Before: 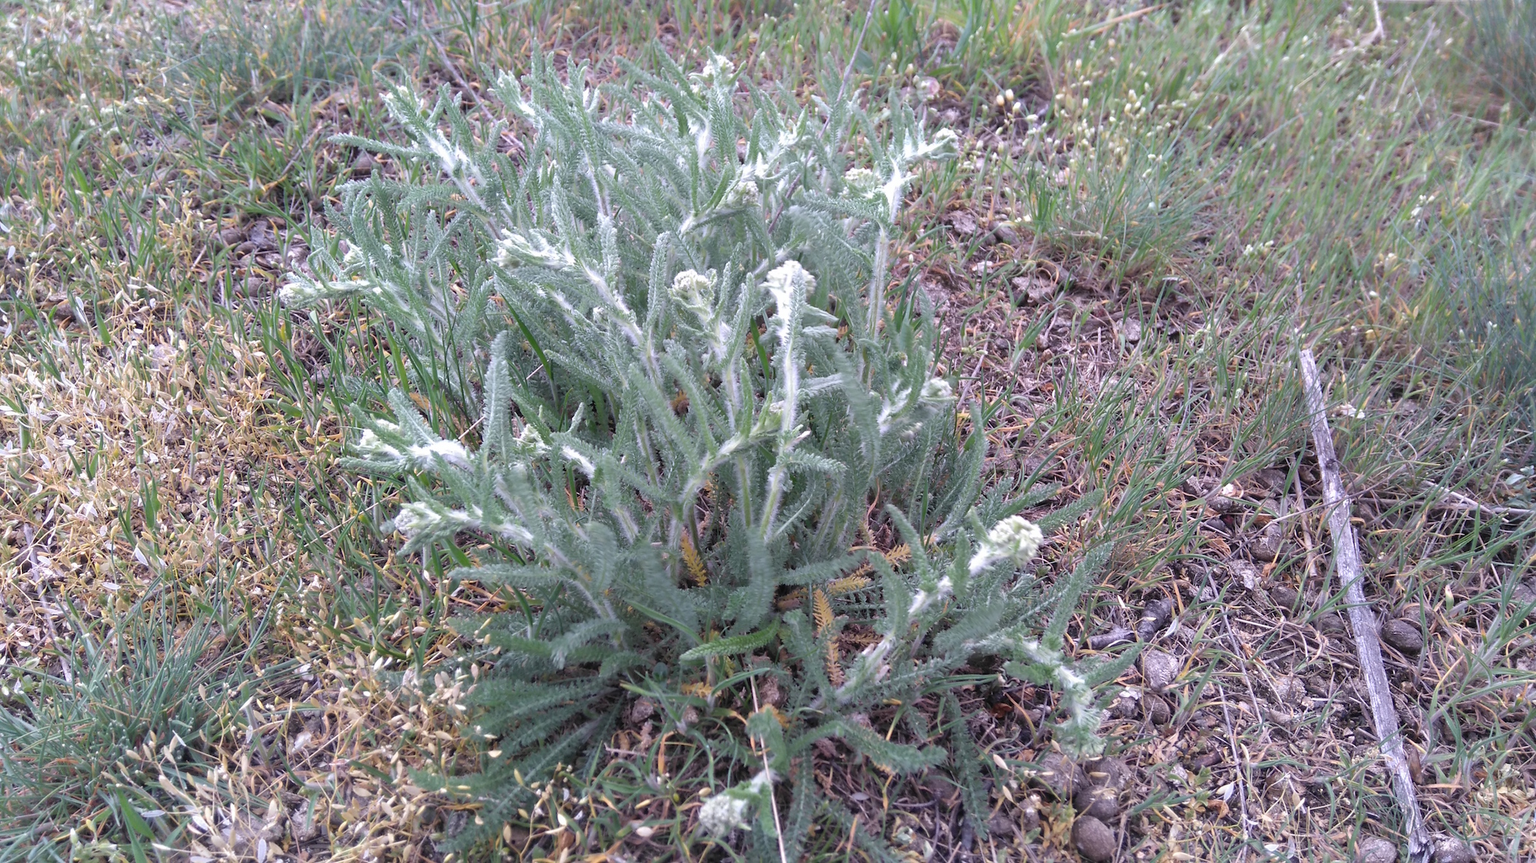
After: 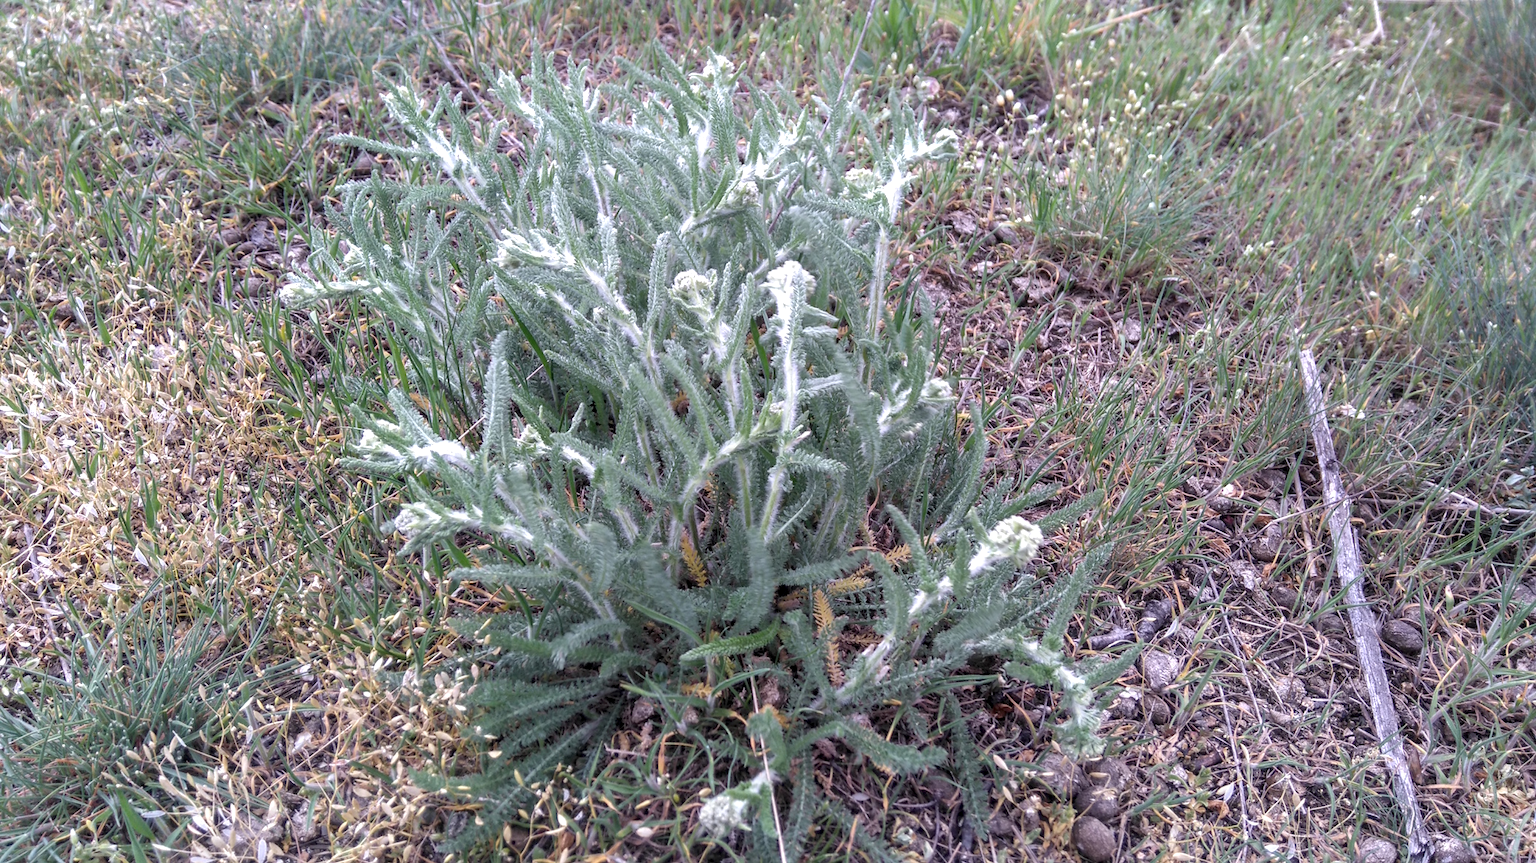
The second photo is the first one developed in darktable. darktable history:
local contrast: highlights 35%, detail 135%
tone equalizer: on, module defaults
